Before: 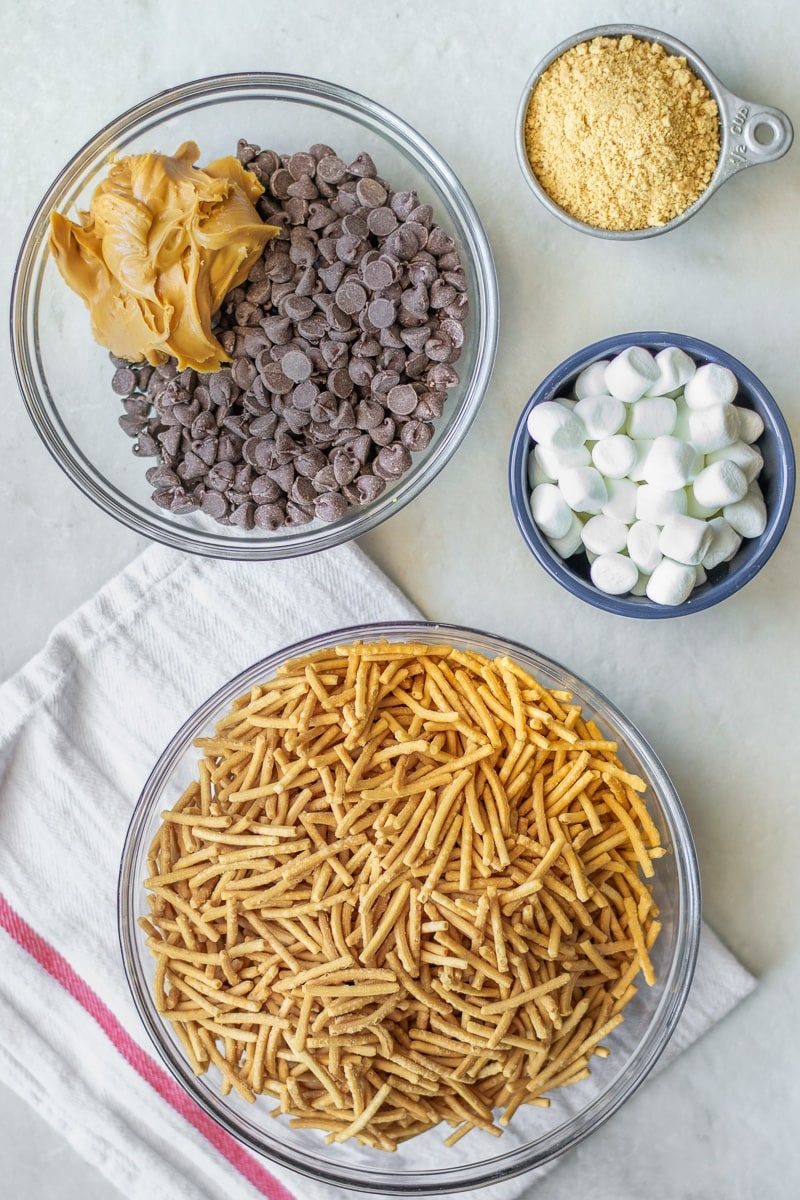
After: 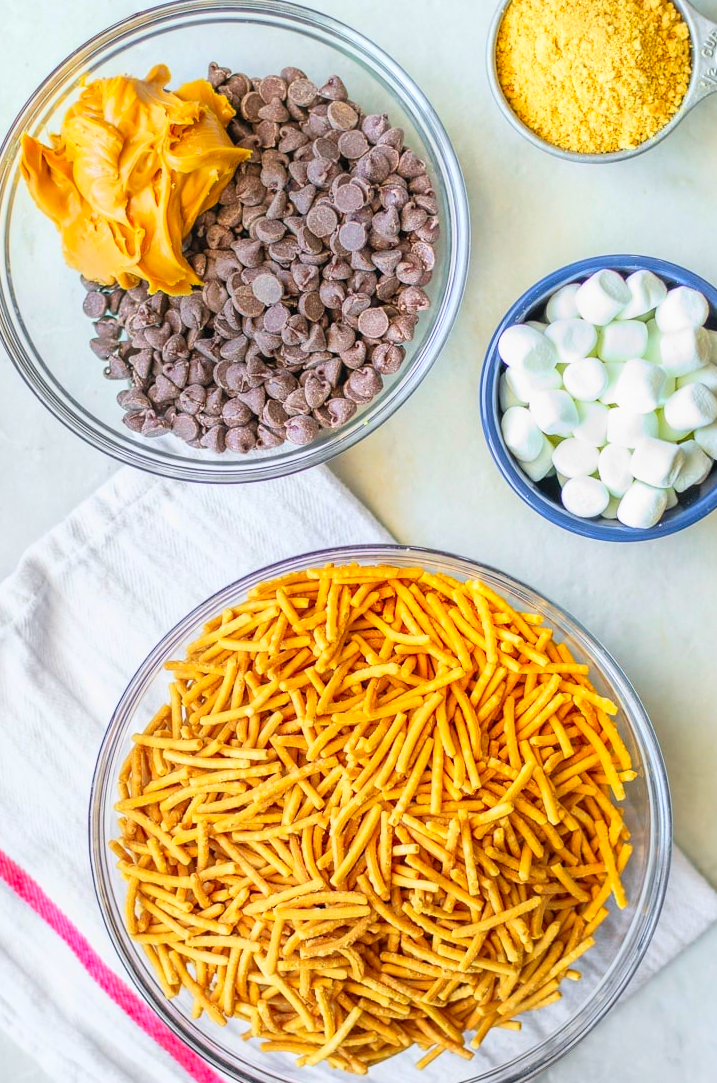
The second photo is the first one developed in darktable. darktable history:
crop: left 3.7%, top 6.477%, right 6.64%, bottom 3.258%
shadows and highlights: radius 126.35, shadows 21.07, highlights -22.6, low approximation 0.01
contrast brightness saturation: contrast 0.195, brightness 0.199, saturation 0.783
